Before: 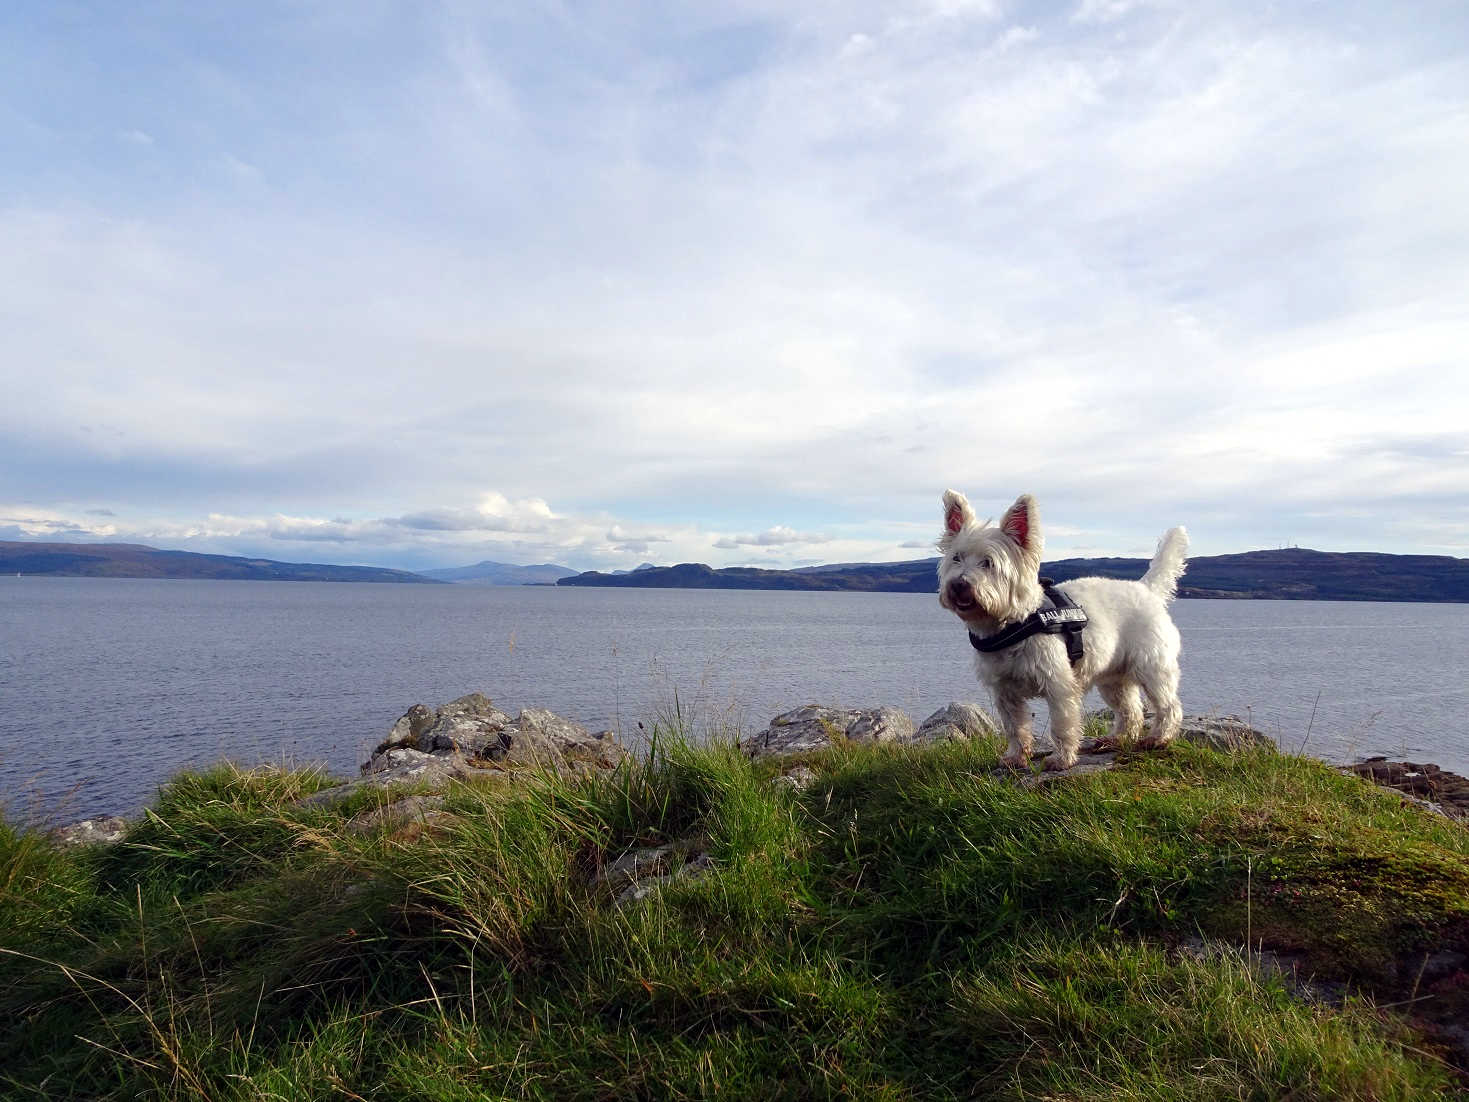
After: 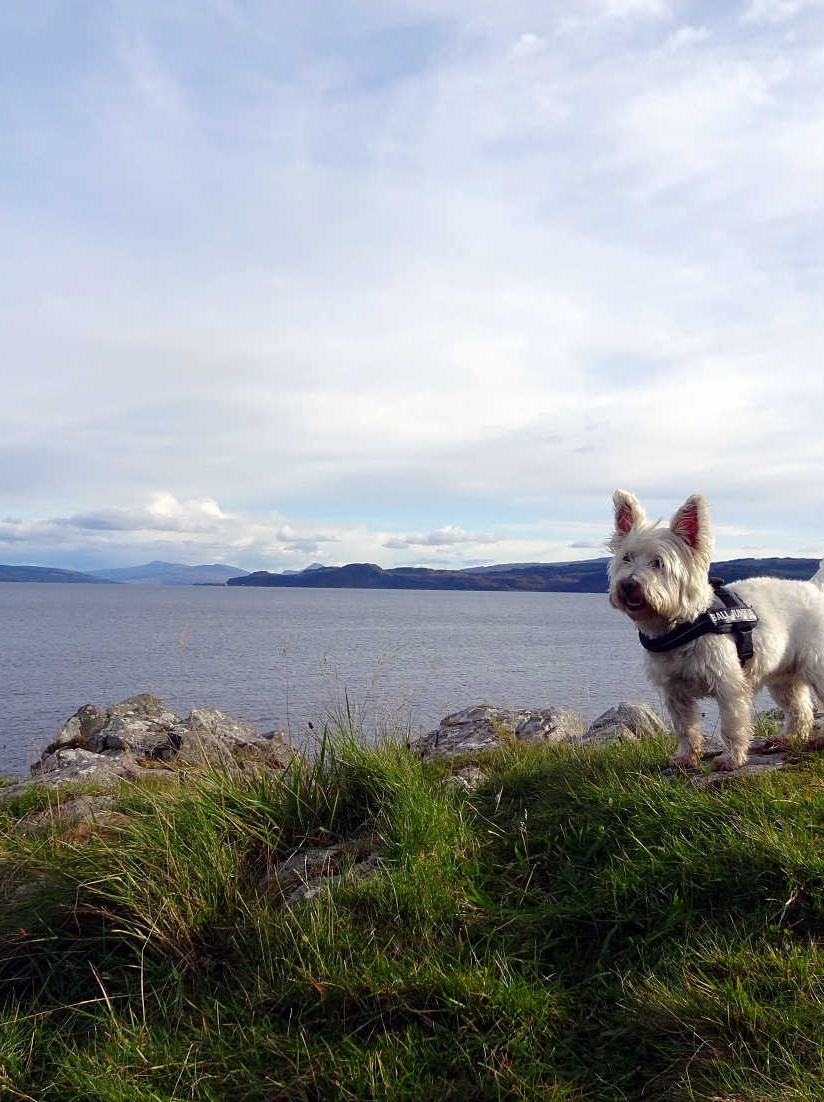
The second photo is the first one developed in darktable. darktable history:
crop and rotate: left 22.486%, right 21.402%
